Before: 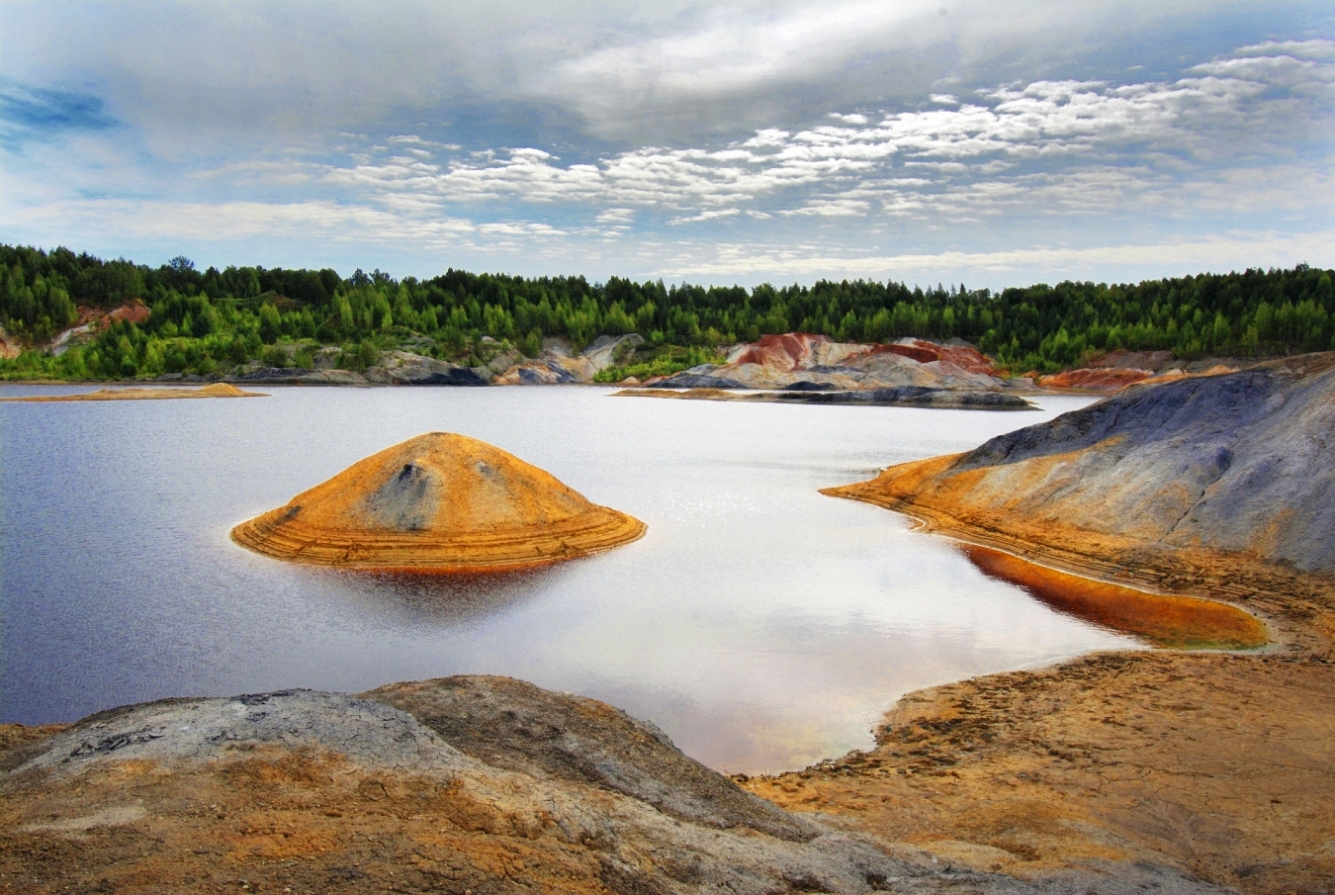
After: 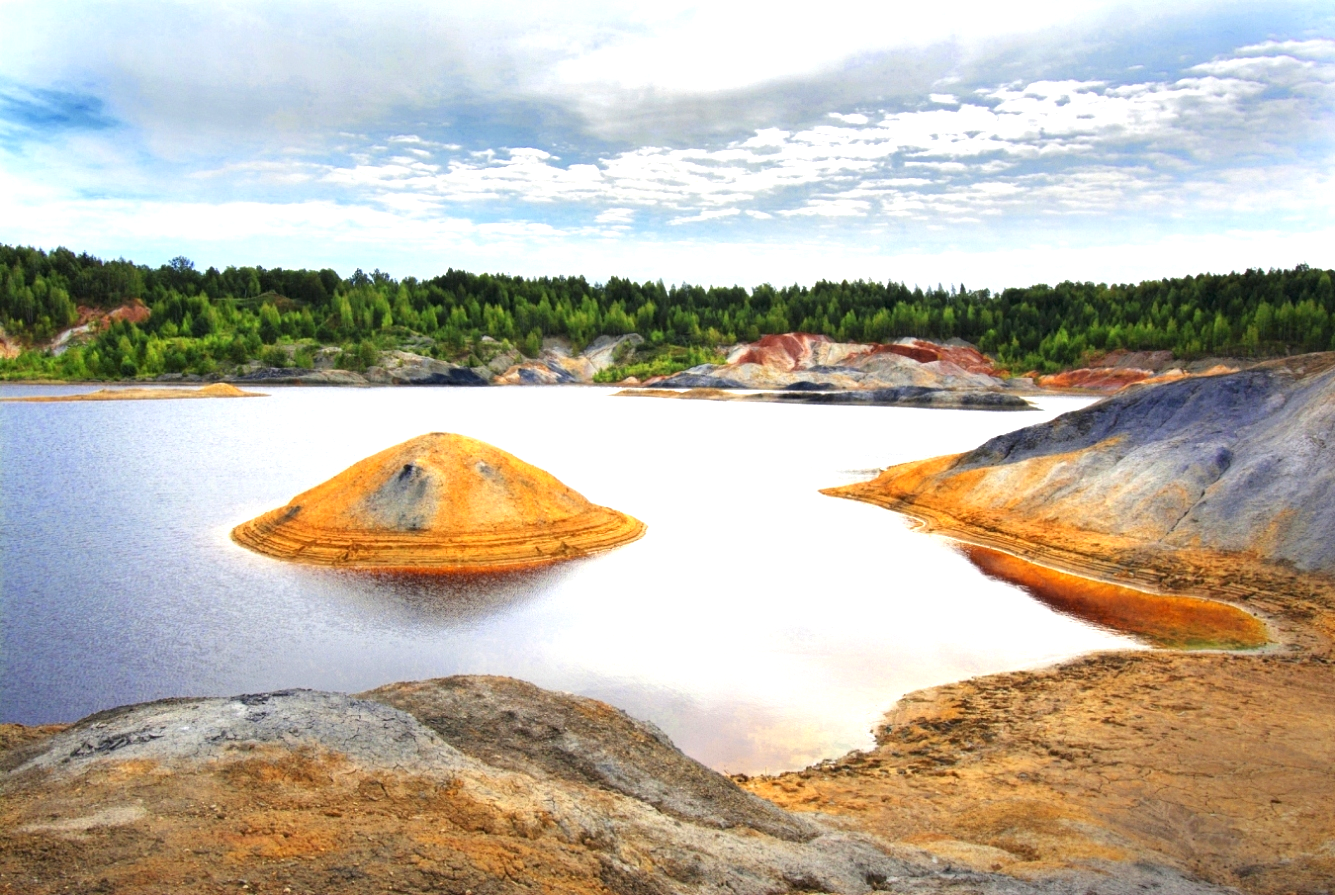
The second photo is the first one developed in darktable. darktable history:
exposure: exposure 0.779 EV, compensate exposure bias true, compensate highlight preservation false
